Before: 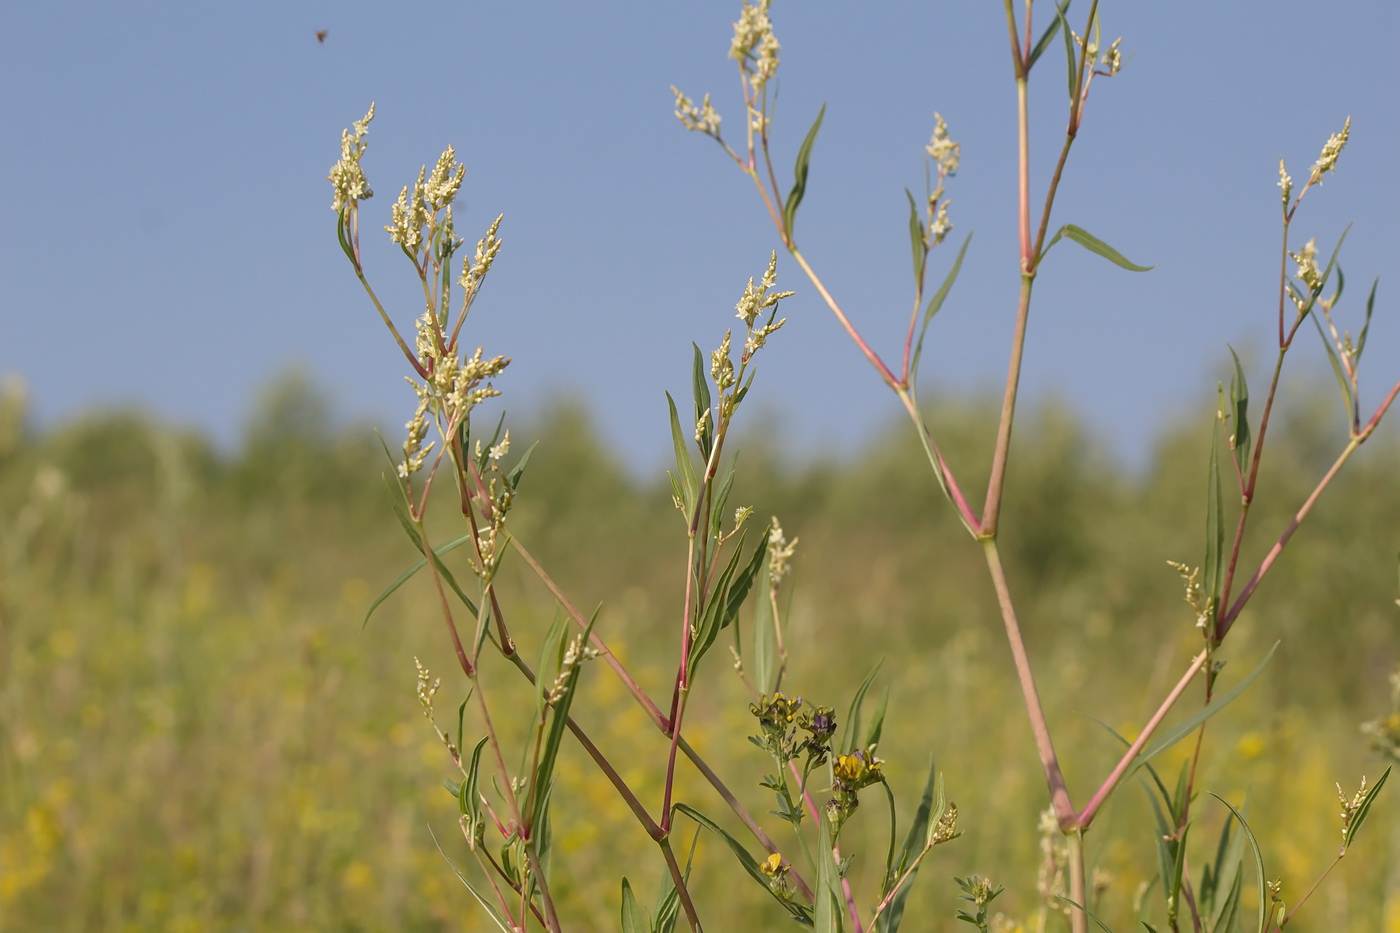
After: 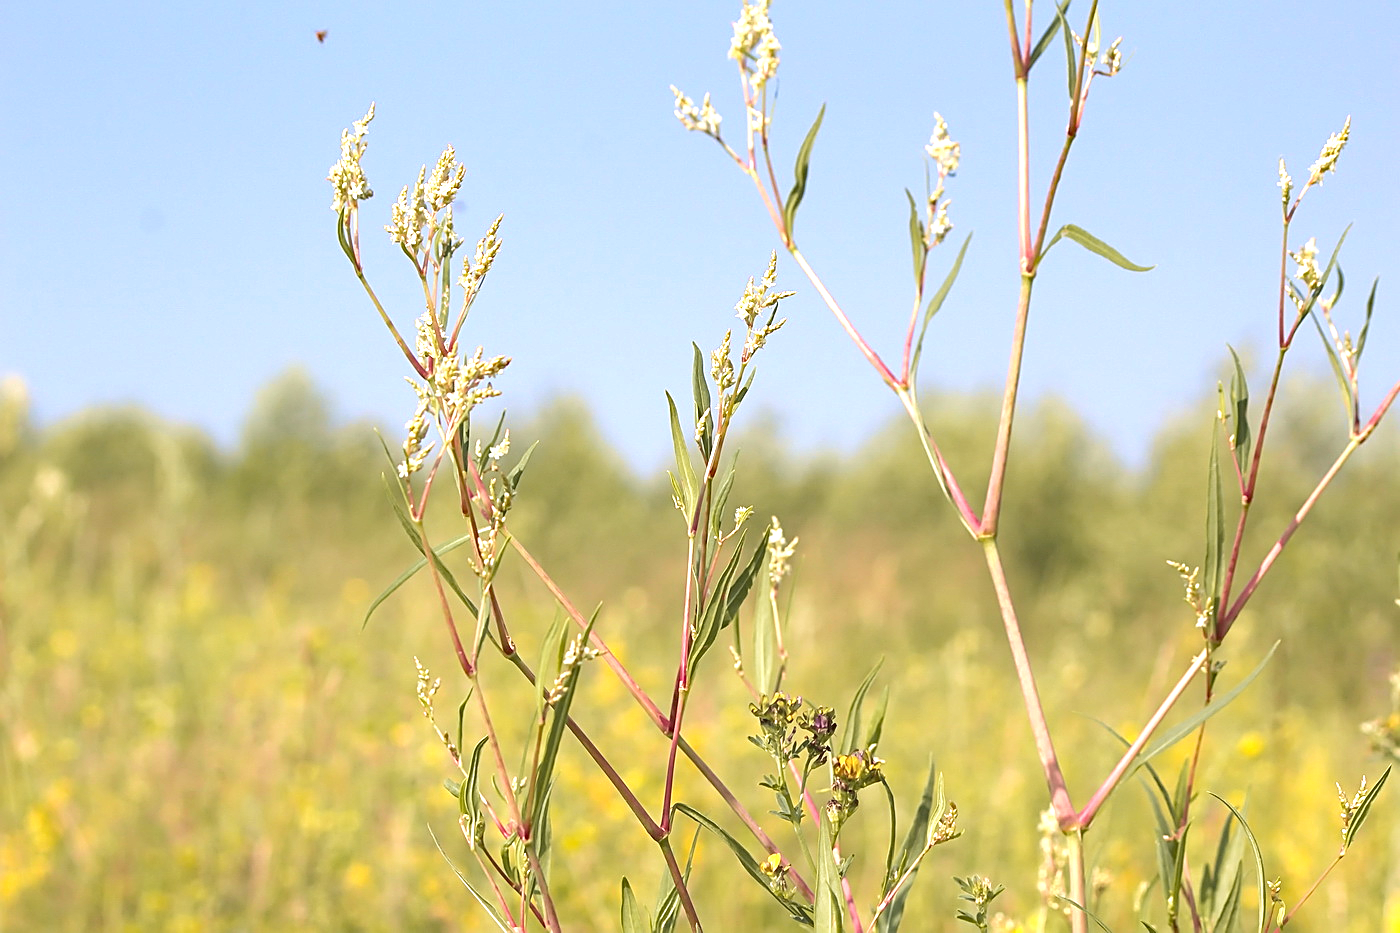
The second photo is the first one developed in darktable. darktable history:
sharpen: on, module defaults
tone curve: curves: ch1 [(0, 0) (0.214, 0.291) (0.372, 0.44) (0.463, 0.476) (0.498, 0.502) (0.521, 0.531) (1, 1)]; ch2 [(0, 0) (0.456, 0.447) (0.5, 0.5) (0.547, 0.557) (0.592, 0.57) (0.631, 0.602) (1, 1)], color space Lab, independent channels, preserve colors none
haze removal: compatibility mode true, adaptive false
velvia: strength 16.45%
exposure: black level correction 0, exposure 1.199 EV, compensate exposure bias true, compensate highlight preservation false
